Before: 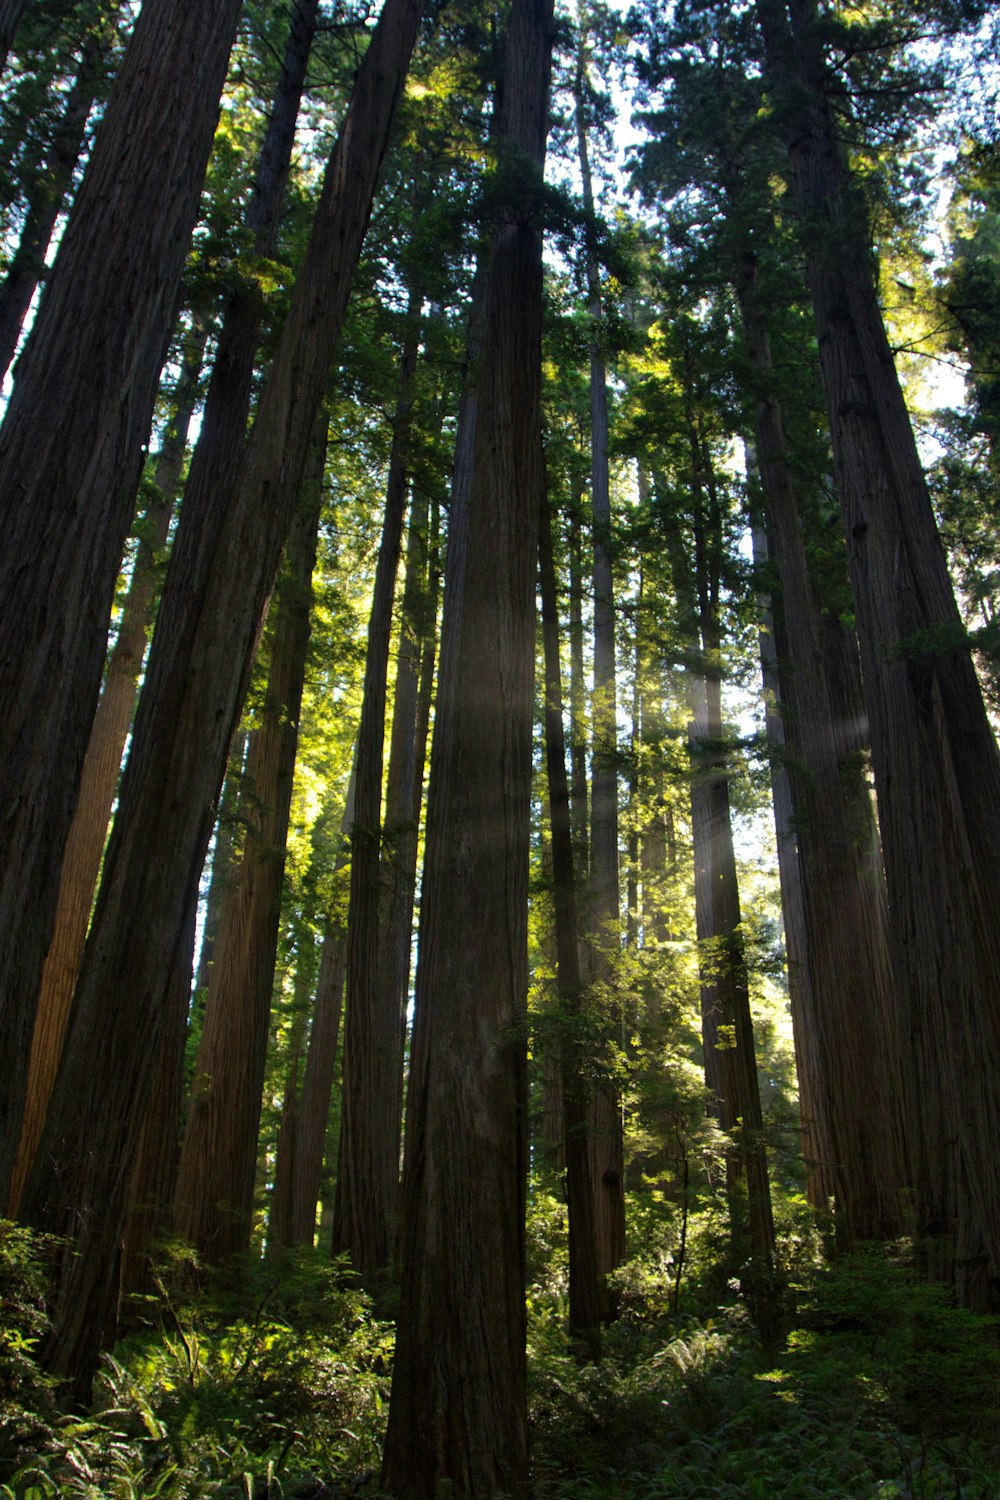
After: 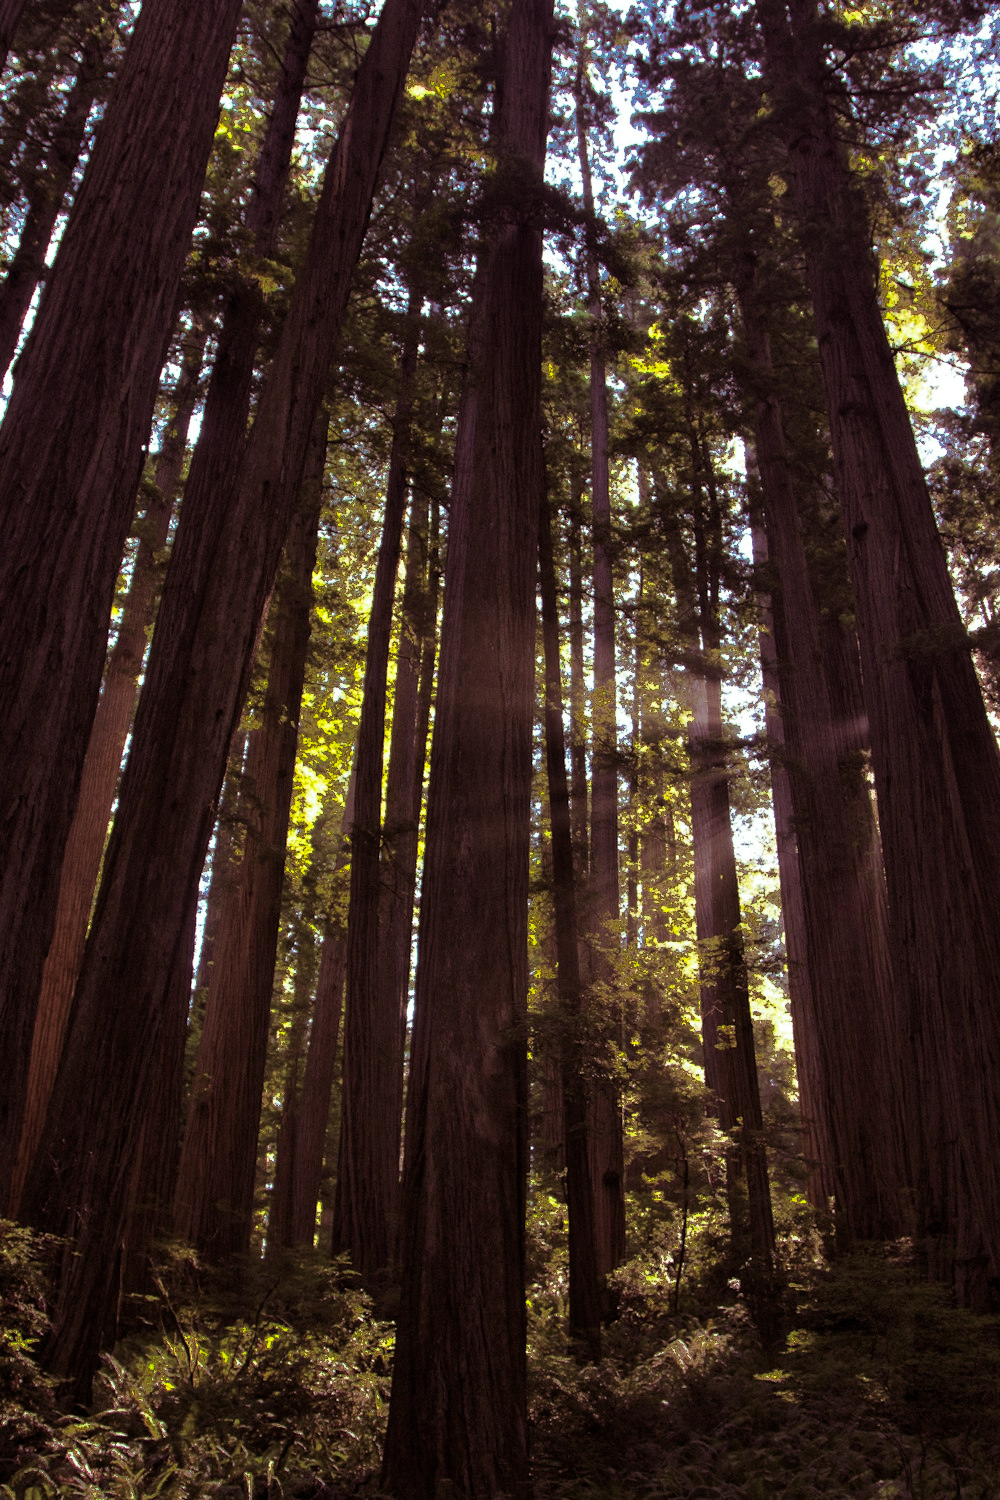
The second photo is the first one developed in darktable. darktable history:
split-toning: on, module defaults
white balance: red 0.988, blue 1.017
fill light: exposure -0.73 EV, center 0.69, width 2.2
